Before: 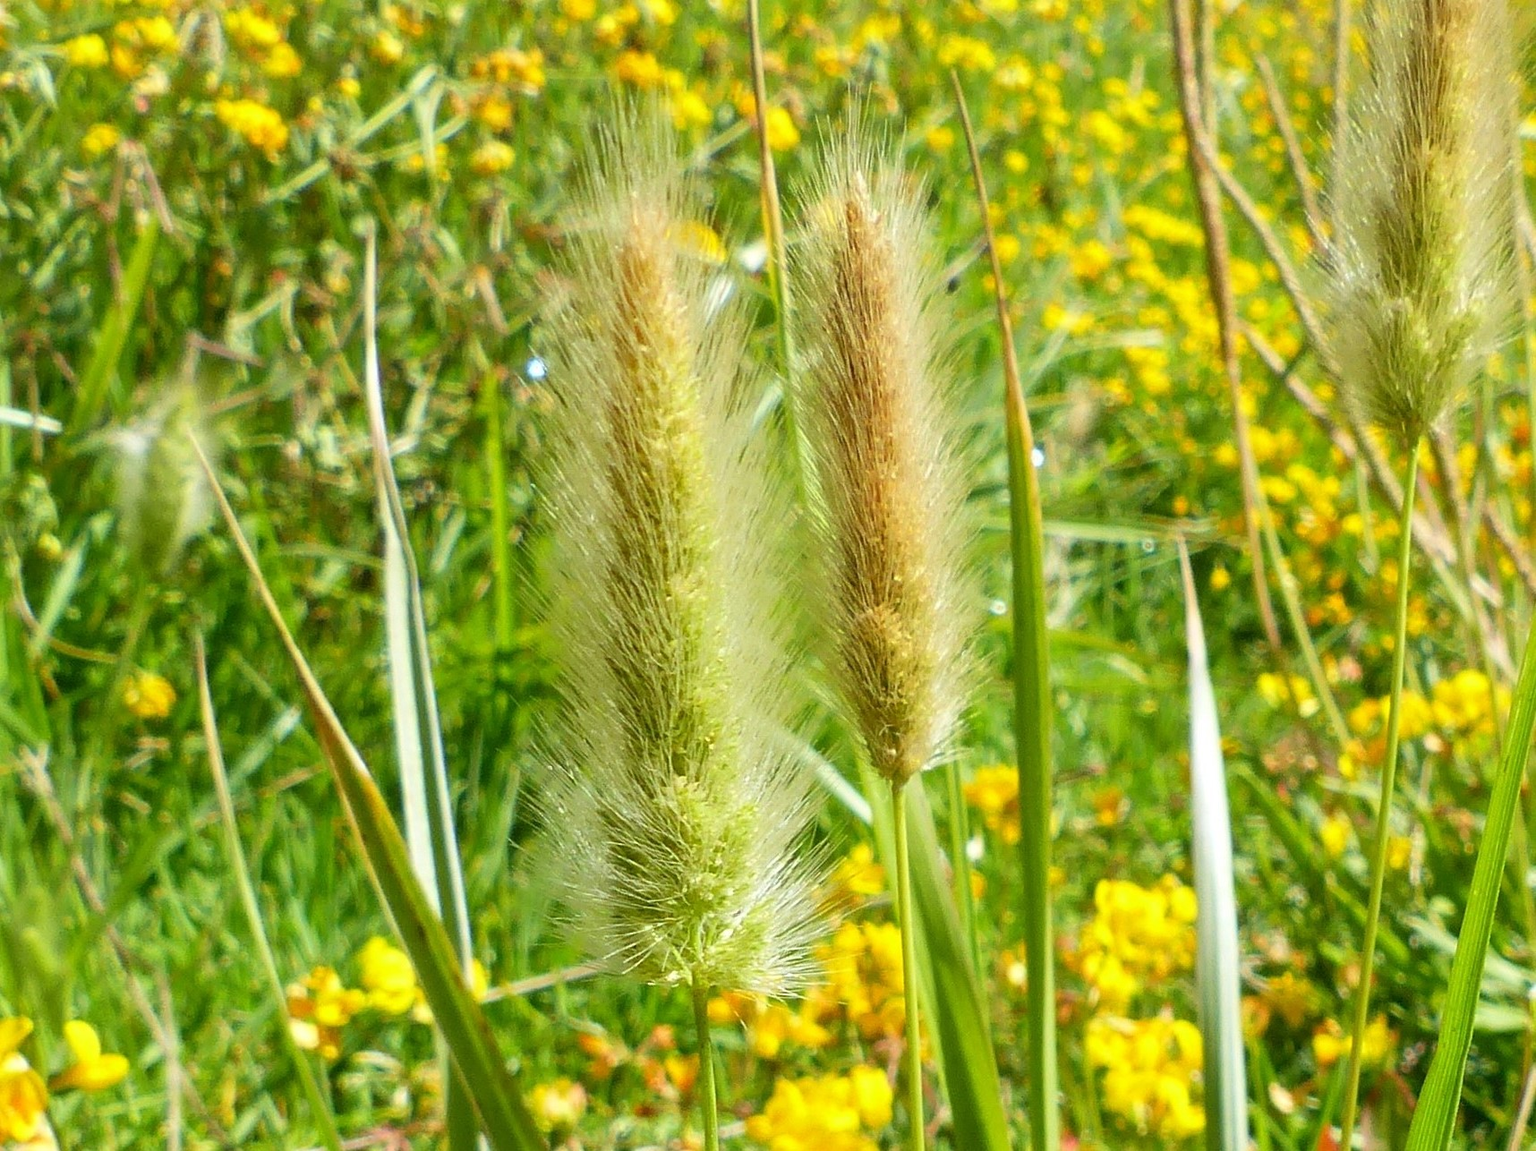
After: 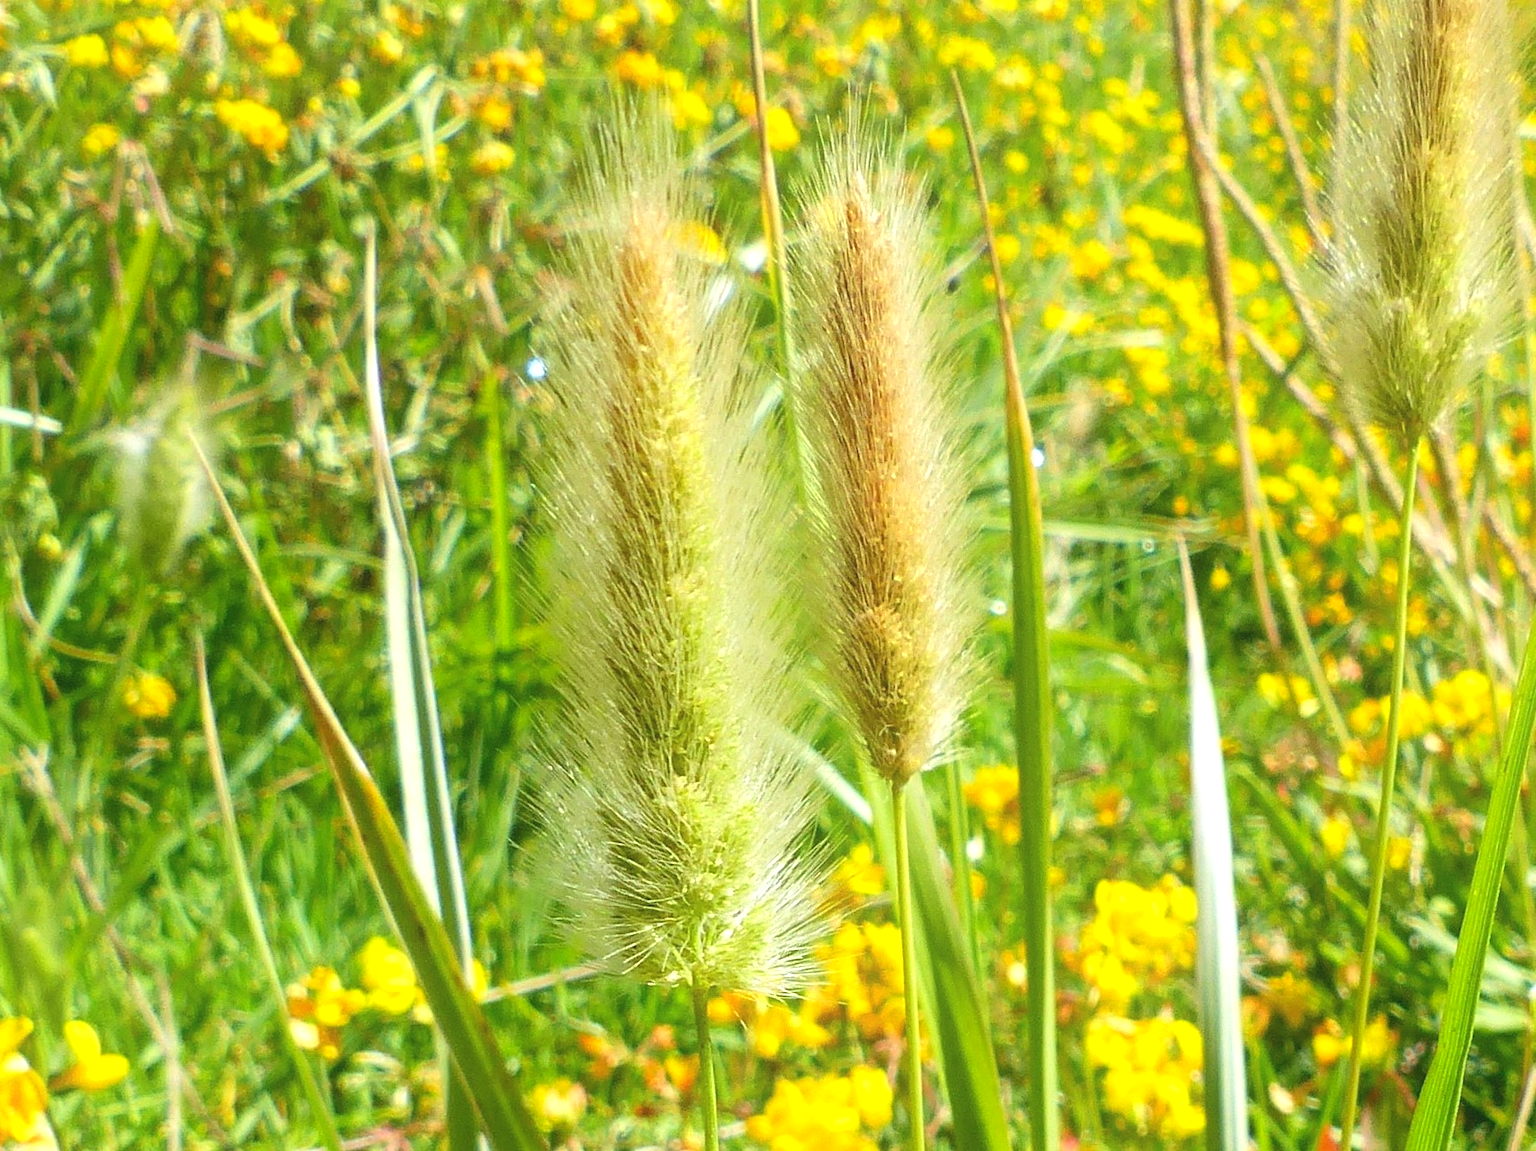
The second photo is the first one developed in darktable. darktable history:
exposure: black level correction 0, exposure 0.4 EV, compensate exposure bias true, compensate highlight preservation false
contrast equalizer: y [[0.439, 0.44, 0.442, 0.457, 0.493, 0.498], [0.5 ×6], [0.5 ×6], [0 ×6], [0 ×6]], mix 0.59
